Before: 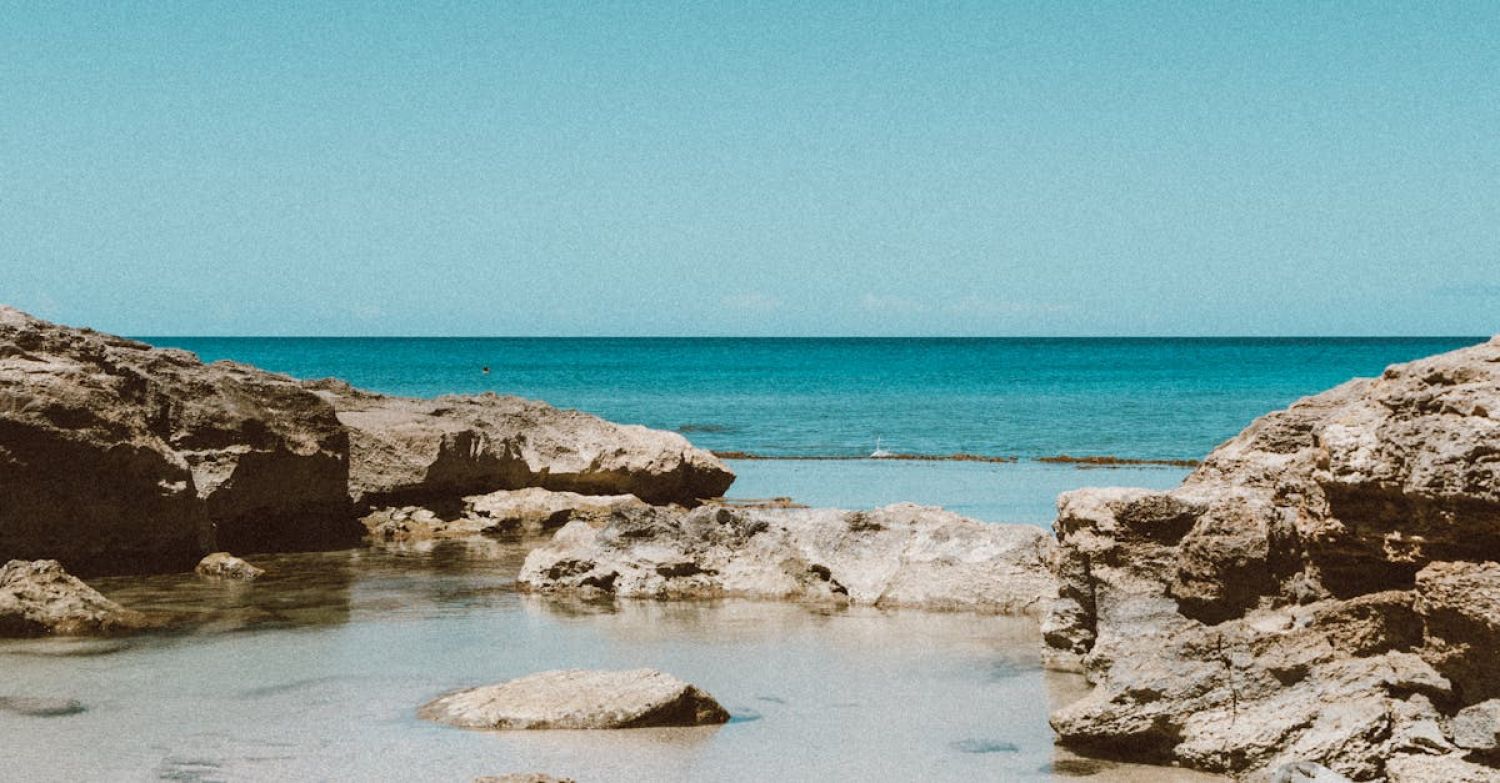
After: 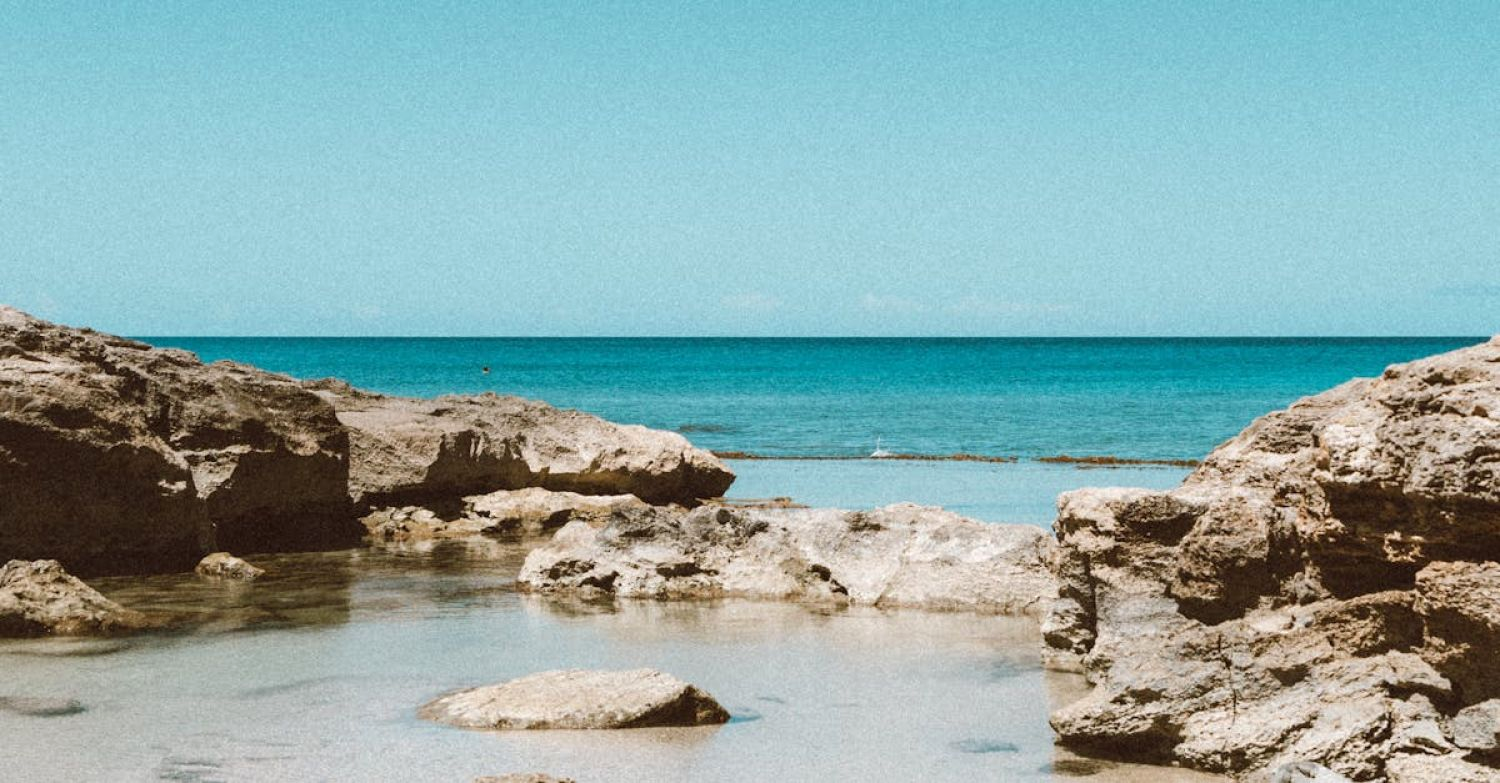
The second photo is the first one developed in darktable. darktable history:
tone equalizer: edges refinement/feathering 500, mask exposure compensation -1.57 EV, preserve details no
exposure: exposure 0.204 EV, compensate highlight preservation false
